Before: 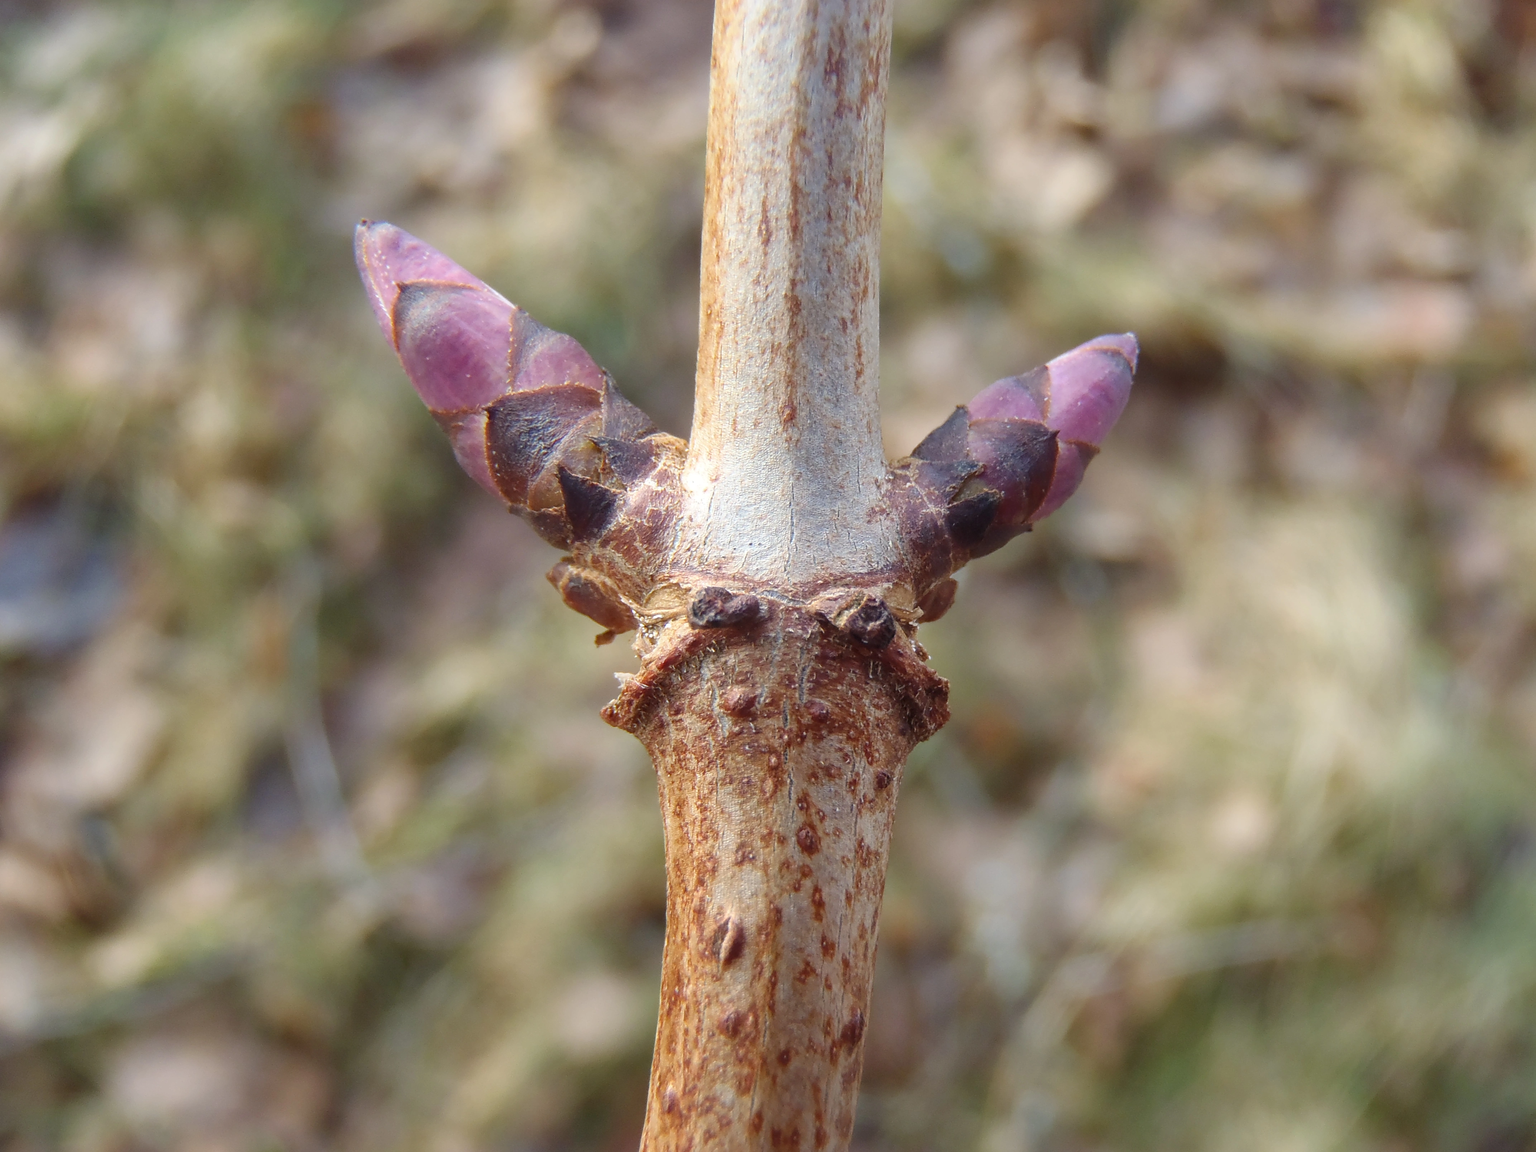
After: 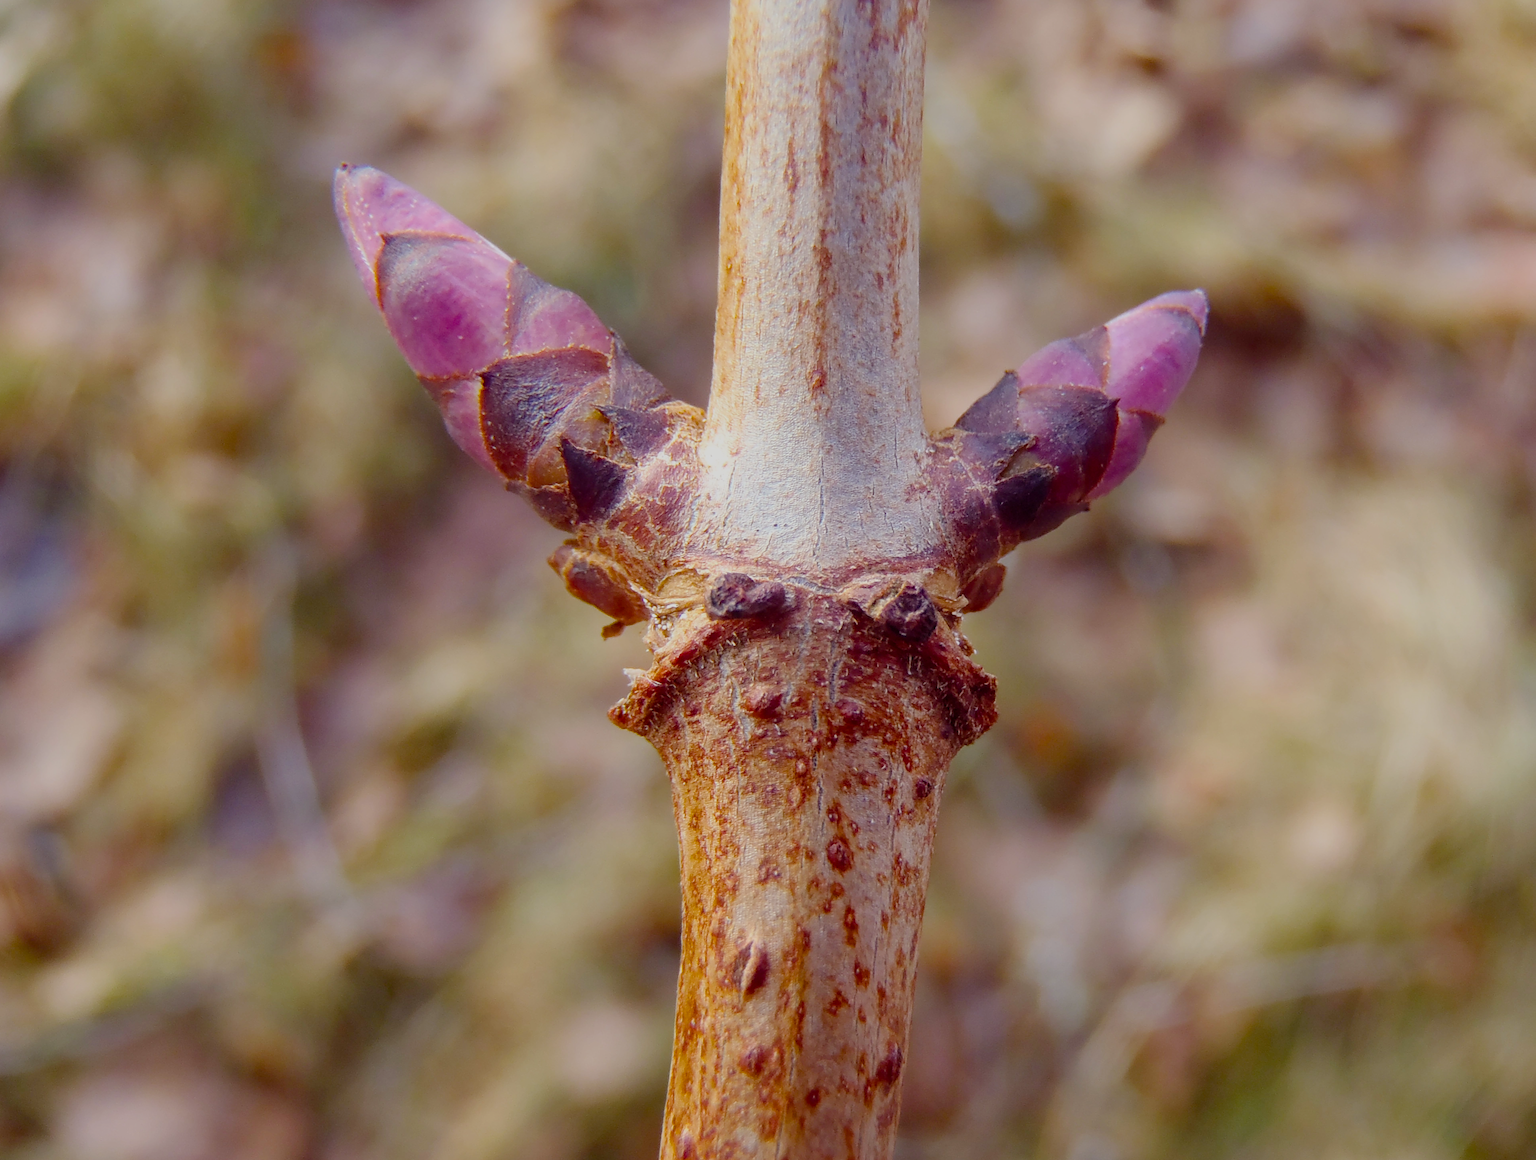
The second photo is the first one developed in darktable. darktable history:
filmic rgb: middle gray luminance 18.32%, black relative exposure -10.48 EV, white relative exposure 3.42 EV, target black luminance 0%, hardness 6.05, latitude 98.5%, contrast 0.844, shadows ↔ highlights balance 0.472%, preserve chrominance no, color science v5 (2021)
crop: left 3.626%, top 6.397%, right 6.696%, bottom 3.297%
color balance rgb: power › luminance -7.623%, power › chroma 1.334%, power › hue 330.4°, perceptual saturation grading › global saturation 49.498%
